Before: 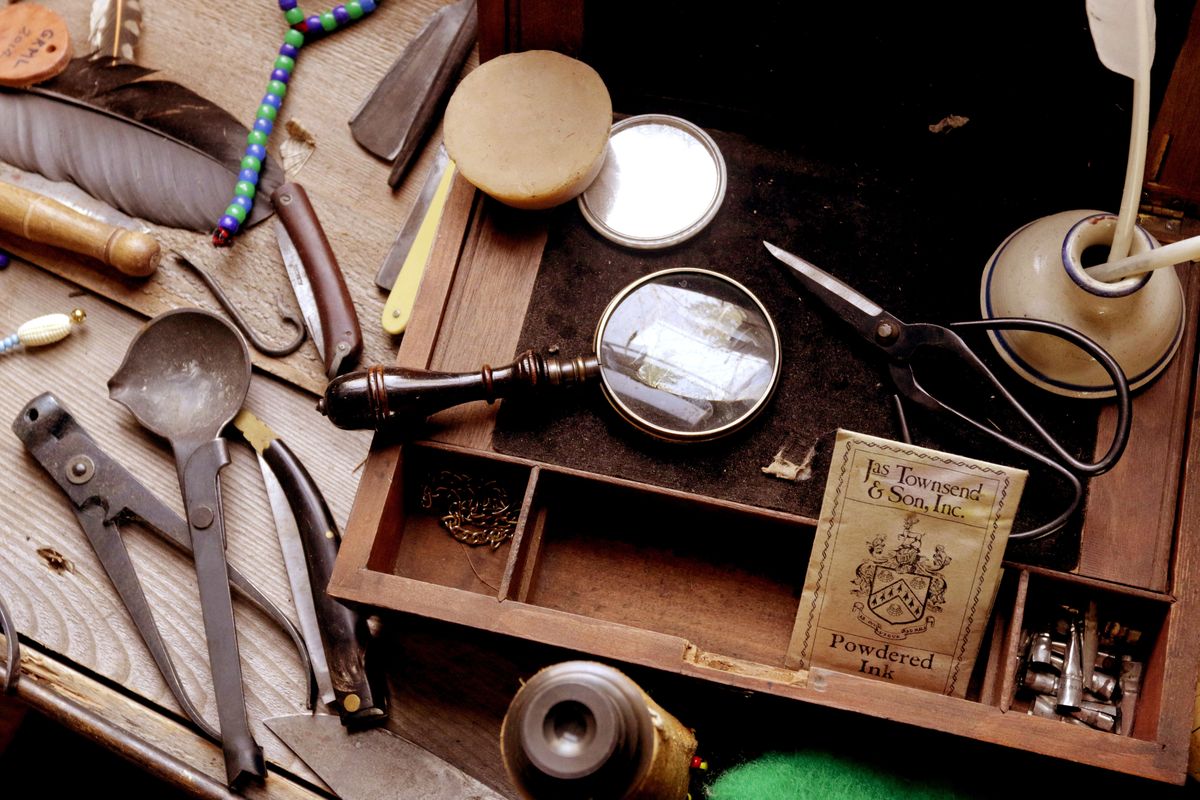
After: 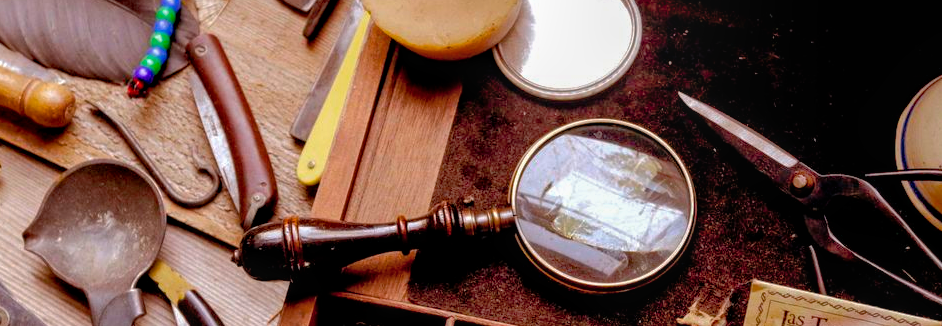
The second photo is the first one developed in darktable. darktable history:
shadows and highlights: on, module defaults
local contrast: on, module defaults
crop: left 7.147%, top 18.74%, right 14.311%, bottom 40.451%
color balance rgb: power › hue 60.37°, perceptual saturation grading › global saturation 31.03%
